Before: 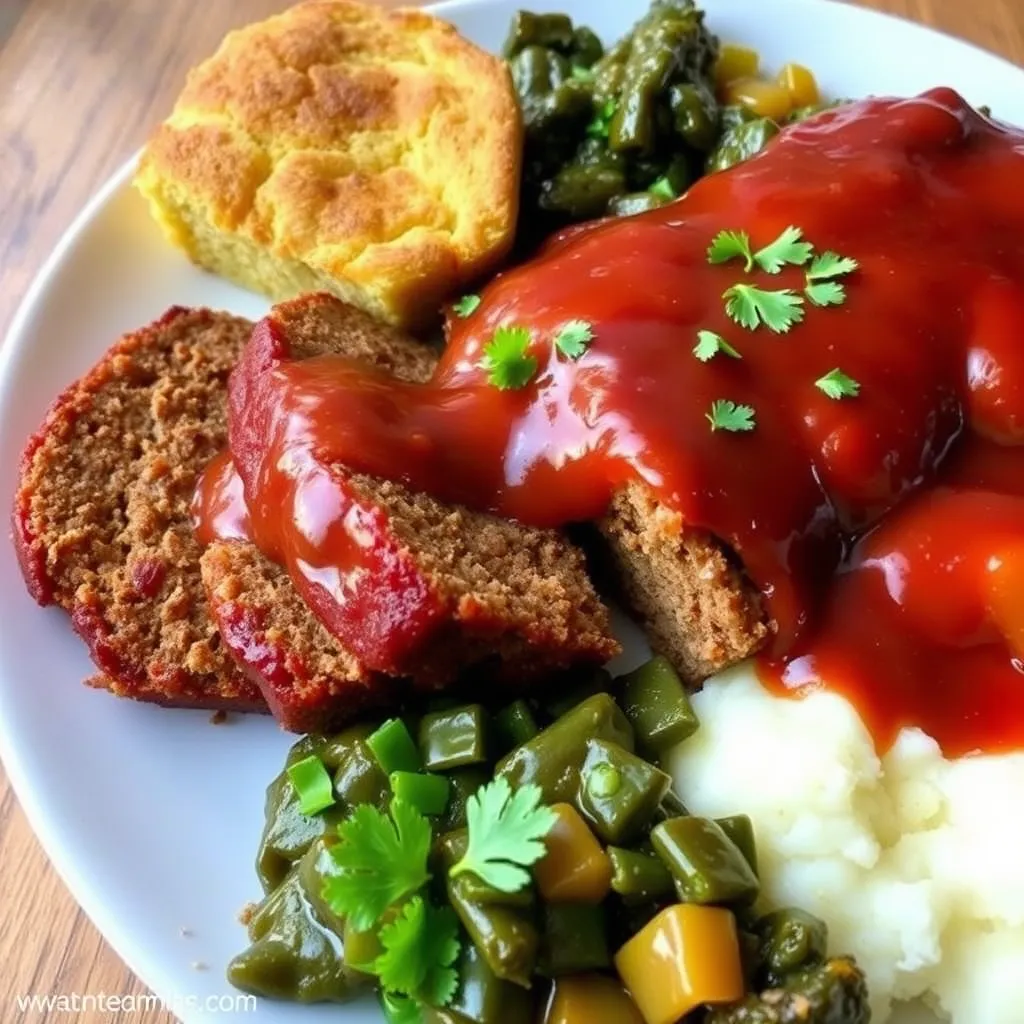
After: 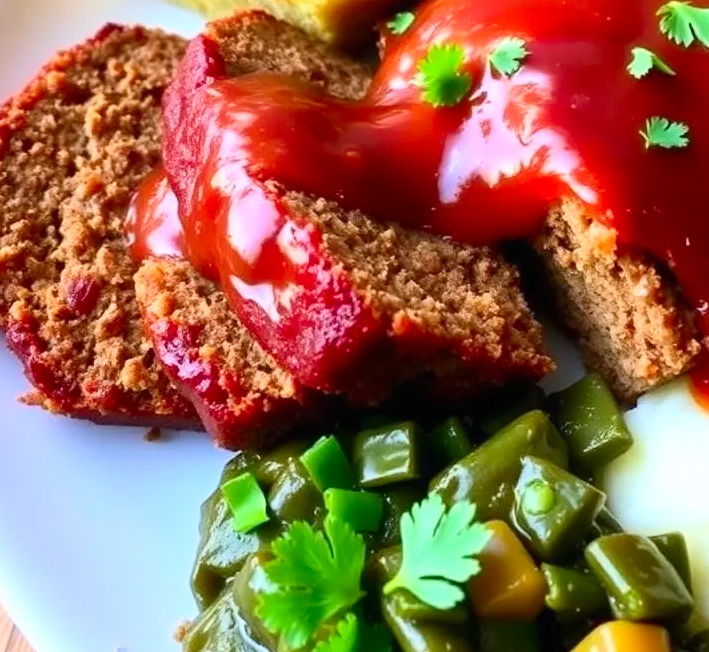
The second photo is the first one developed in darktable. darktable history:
crop: left 6.488%, top 27.668%, right 24.183%, bottom 8.656%
contrast brightness saturation: contrast 0.23, brightness 0.1, saturation 0.29
color calibration: illuminant as shot in camera, x 0.358, y 0.373, temperature 4628.91 K
